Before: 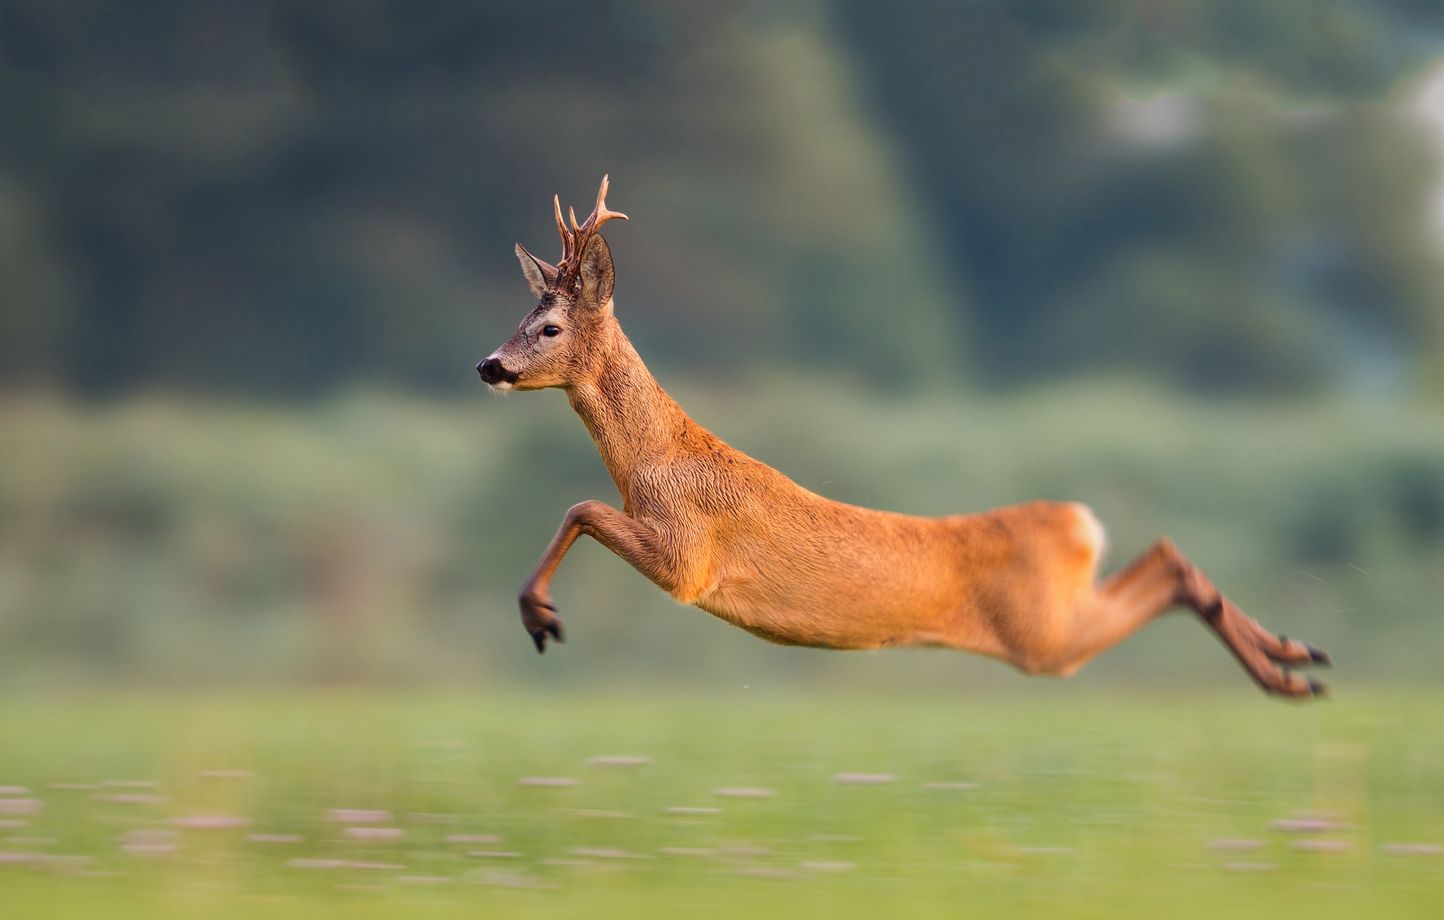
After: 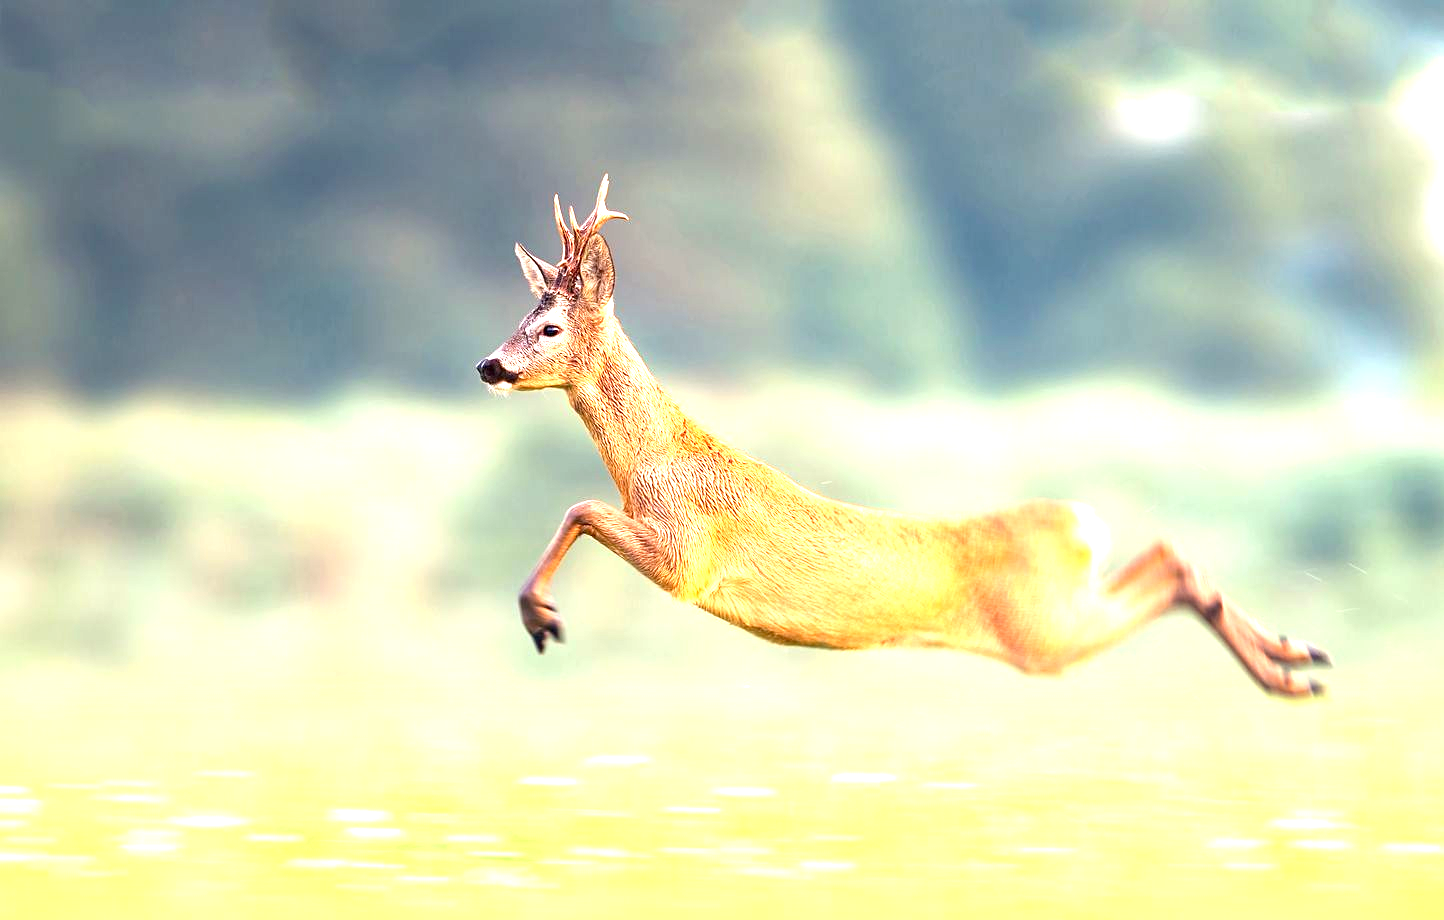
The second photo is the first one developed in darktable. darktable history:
sharpen: amount 0.2
exposure: black level correction 0.001, exposure 2 EV, compensate highlight preservation false
